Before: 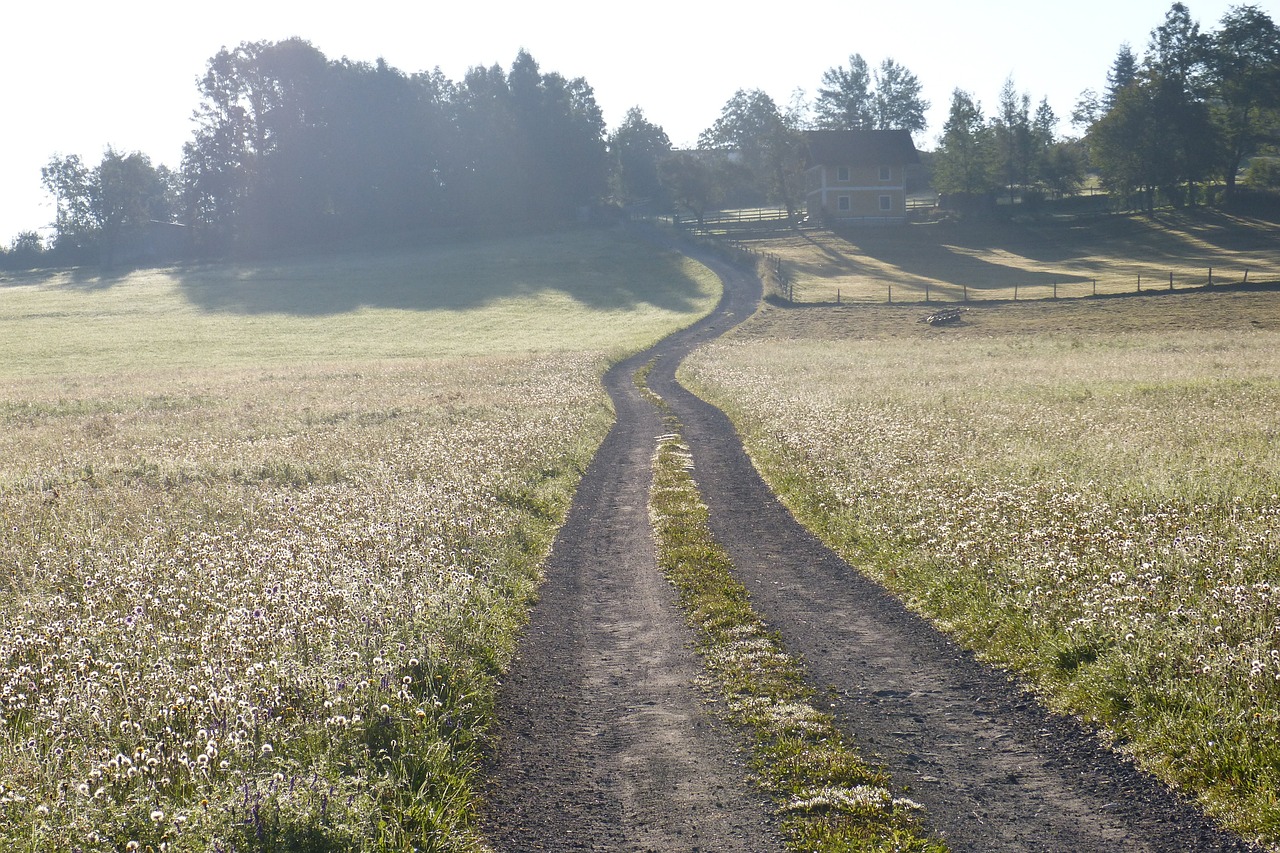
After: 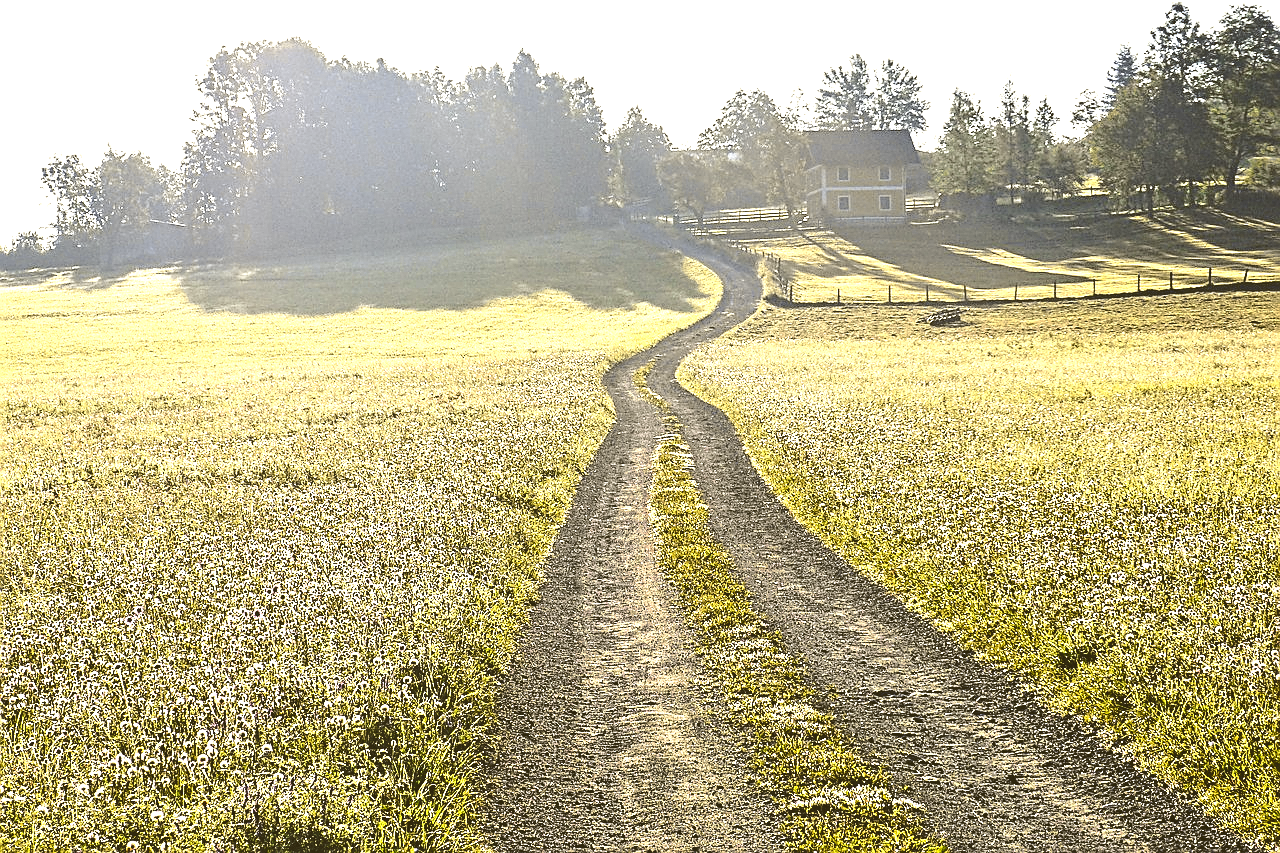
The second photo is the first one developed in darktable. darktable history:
contrast equalizer: octaves 7, y [[0.5, 0.542, 0.583, 0.625, 0.667, 0.708], [0.5 ×6], [0.5 ×6], [0 ×6], [0 ×6]]
rgb curve: curves: ch0 [(0, 0.186) (0.314, 0.284) (0.775, 0.708) (1, 1)], compensate middle gray true, preserve colors none
sharpen: on, module defaults
color balance rgb: shadows lift › chroma 2%, shadows lift › hue 250°, power › hue 326.4°, highlights gain › chroma 2%, highlights gain › hue 64.8°, global offset › luminance 0.5%, global offset › hue 58.8°, perceptual saturation grading › highlights -25%, perceptual saturation grading › shadows 30%, global vibrance 15%
exposure: black level correction 0, exposure 1.1 EV, compensate exposure bias true, compensate highlight preservation false
tone curve: curves: ch0 [(0.017, 0) (0.107, 0.071) (0.295, 0.264) (0.447, 0.507) (0.54, 0.618) (0.733, 0.791) (0.879, 0.898) (1, 0.97)]; ch1 [(0, 0) (0.393, 0.415) (0.447, 0.448) (0.485, 0.497) (0.523, 0.515) (0.544, 0.55) (0.59, 0.609) (0.686, 0.686) (1, 1)]; ch2 [(0, 0) (0.369, 0.388) (0.449, 0.431) (0.499, 0.5) (0.521, 0.505) (0.53, 0.538) (0.579, 0.601) (0.669, 0.733) (1, 1)], color space Lab, independent channels, preserve colors none
tone equalizer: on, module defaults
color correction: highlights a* -1.43, highlights b* 10.12, shadows a* 0.395, shadows b* 19.35
